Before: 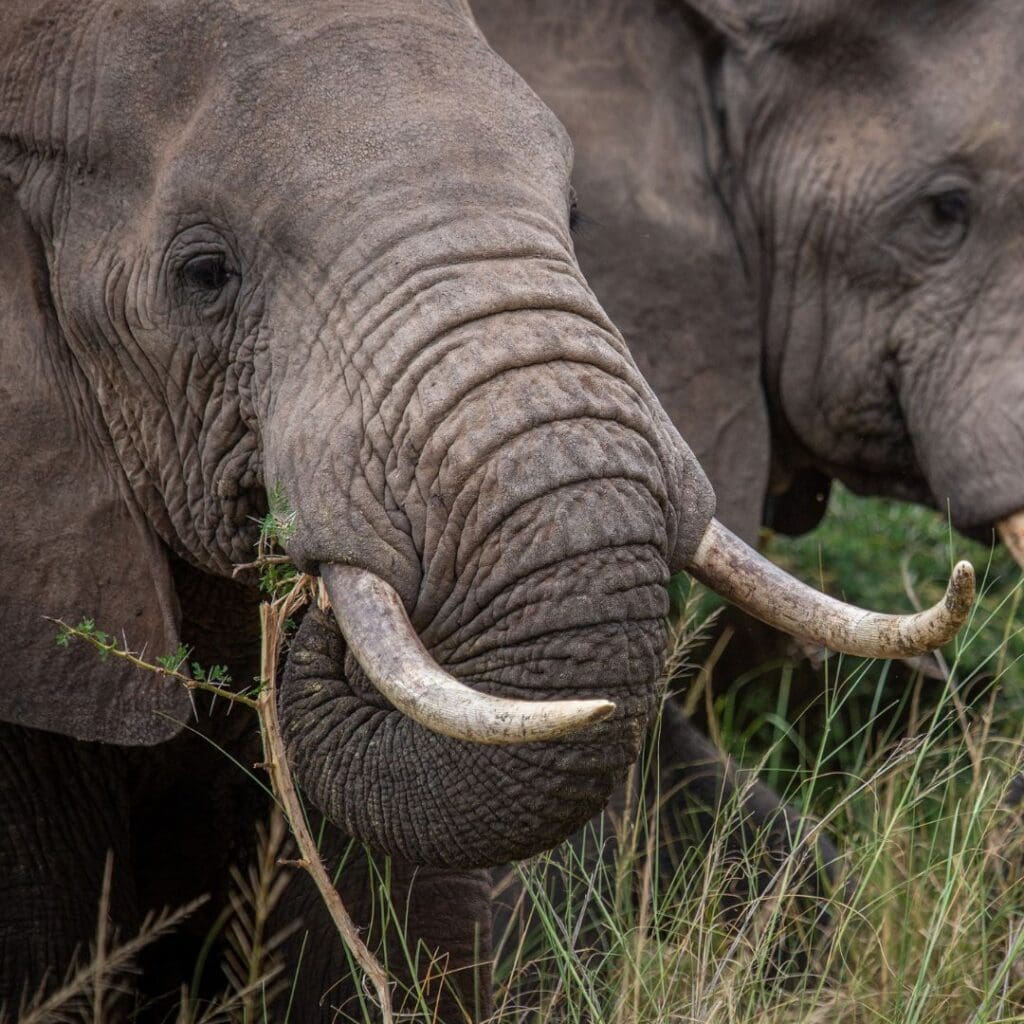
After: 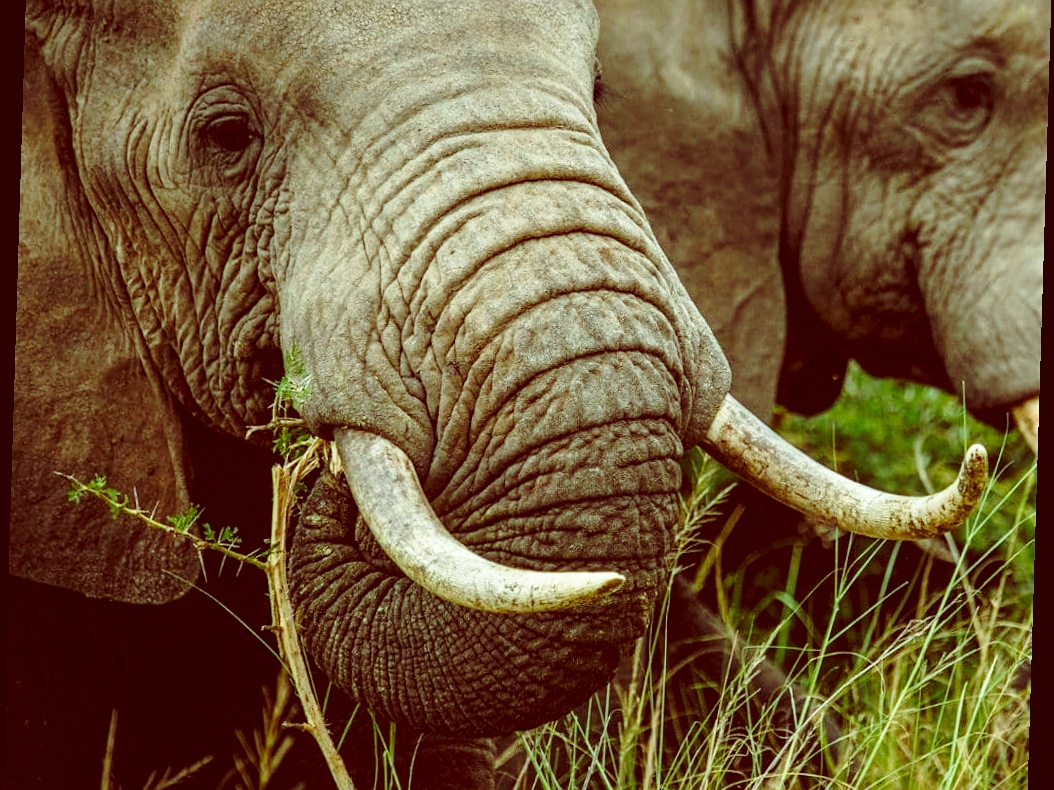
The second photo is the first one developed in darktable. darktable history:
rotate and perspective: rotation 1.72°, automatic cropping off
sharpen: amount 0.2
crop: top 13.819%, bottom 11.169%
base curve: curves: ch0 [(0, 0) (0.036, 0.037) (0.121, 0.228) (0.46, 0.76) (0.859, 0.983) (1, 1)], preserve colors none
color balance: lift [1, 1.015, 0.987, 0.985], gamma [1, 0.959, 1.042, 0.958], gain [0.927, 0.938, 1.072, 0.928], contrast 1.5%
